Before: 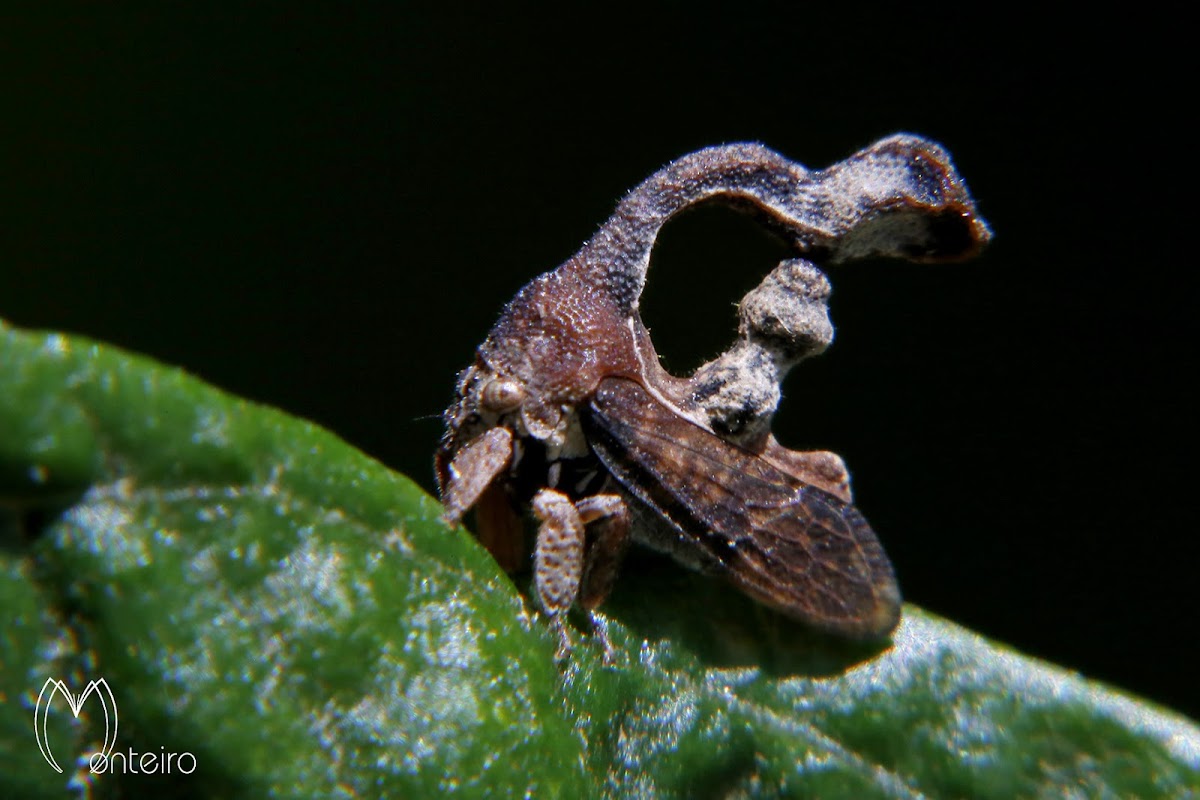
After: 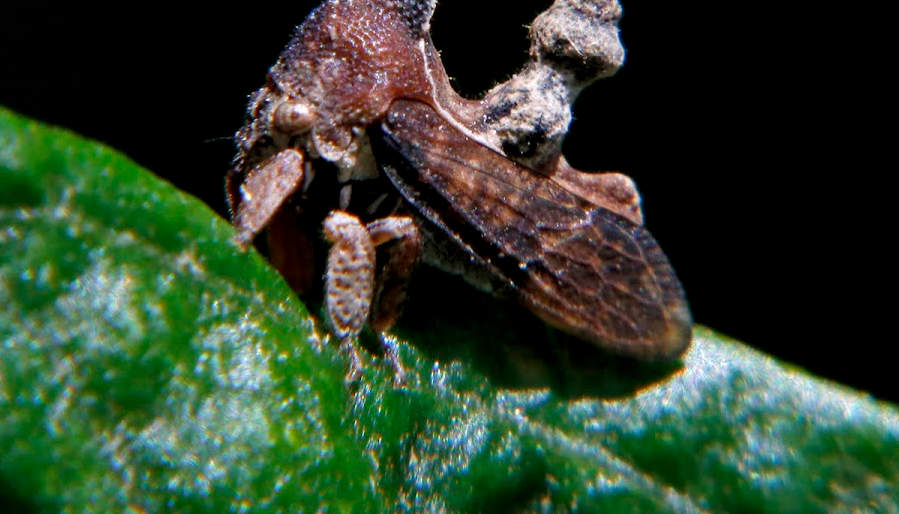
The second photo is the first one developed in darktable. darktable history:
local contrast: highlights 107%, shadows 103%, detail 119%, midtone range 0.2
crop and rotate: left 17.45%, top 34.751%, right 7.605%, bottom 0.928%
